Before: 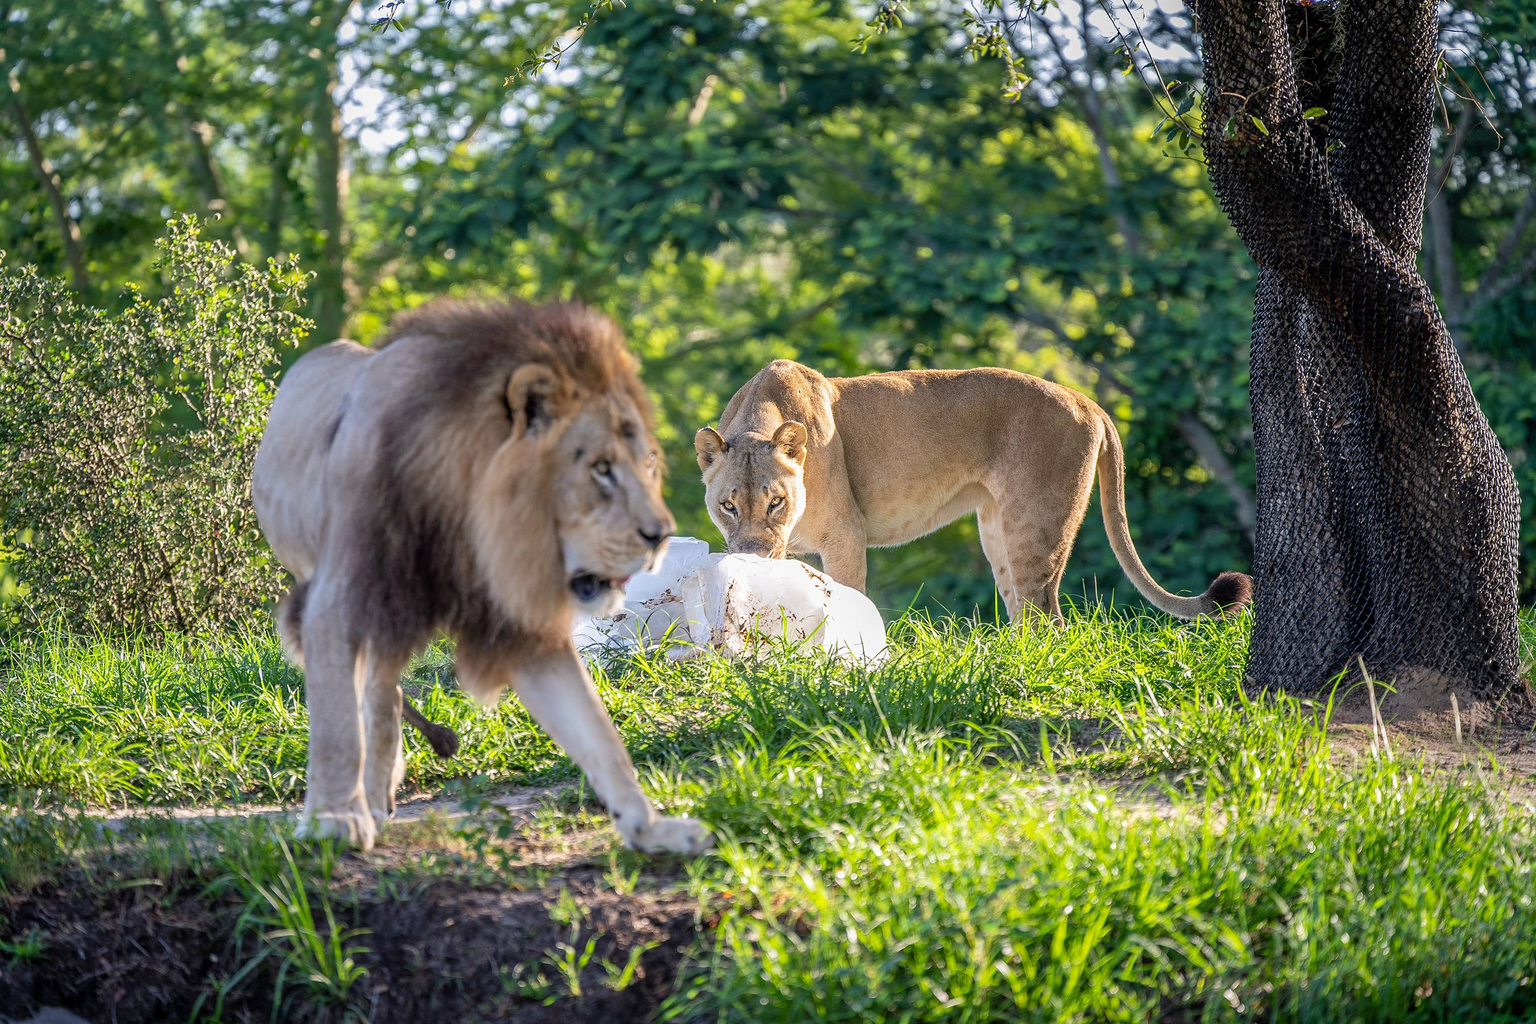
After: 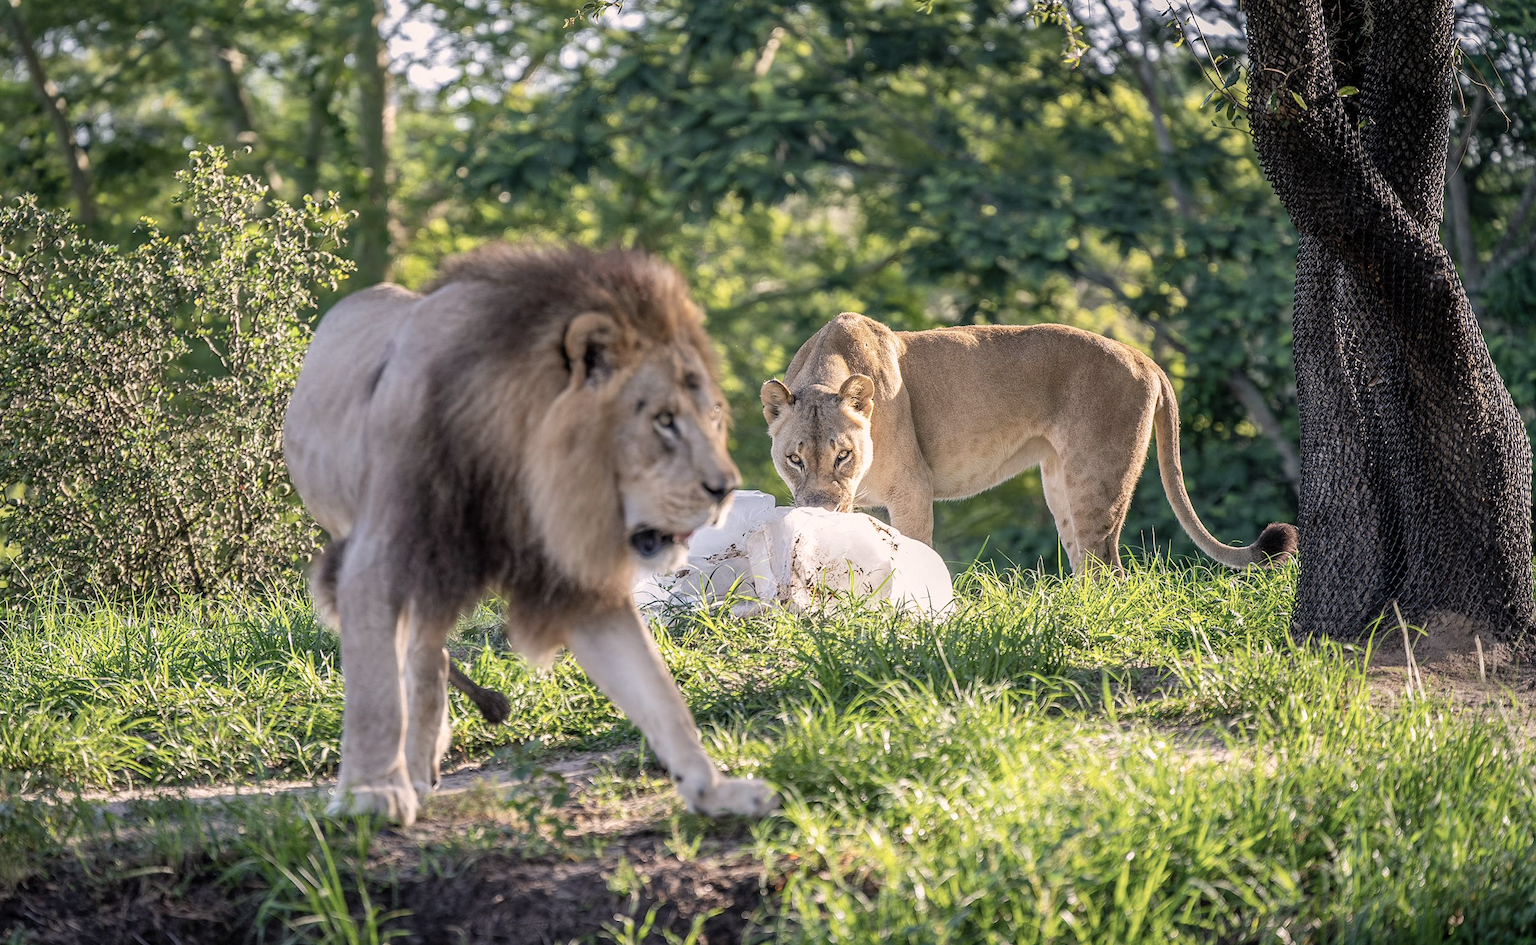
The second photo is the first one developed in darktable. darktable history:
color correction: highlights a* 5.59, highlights b* 5.24, saturation 0.68
rotate and perspective: rotation -0.013°, lens shift (vertical) -0.027, lens shift (horizontal) 0.178, crop left 0.016, crop right 0.989, crop top 0.082, crop bottom 0.918
